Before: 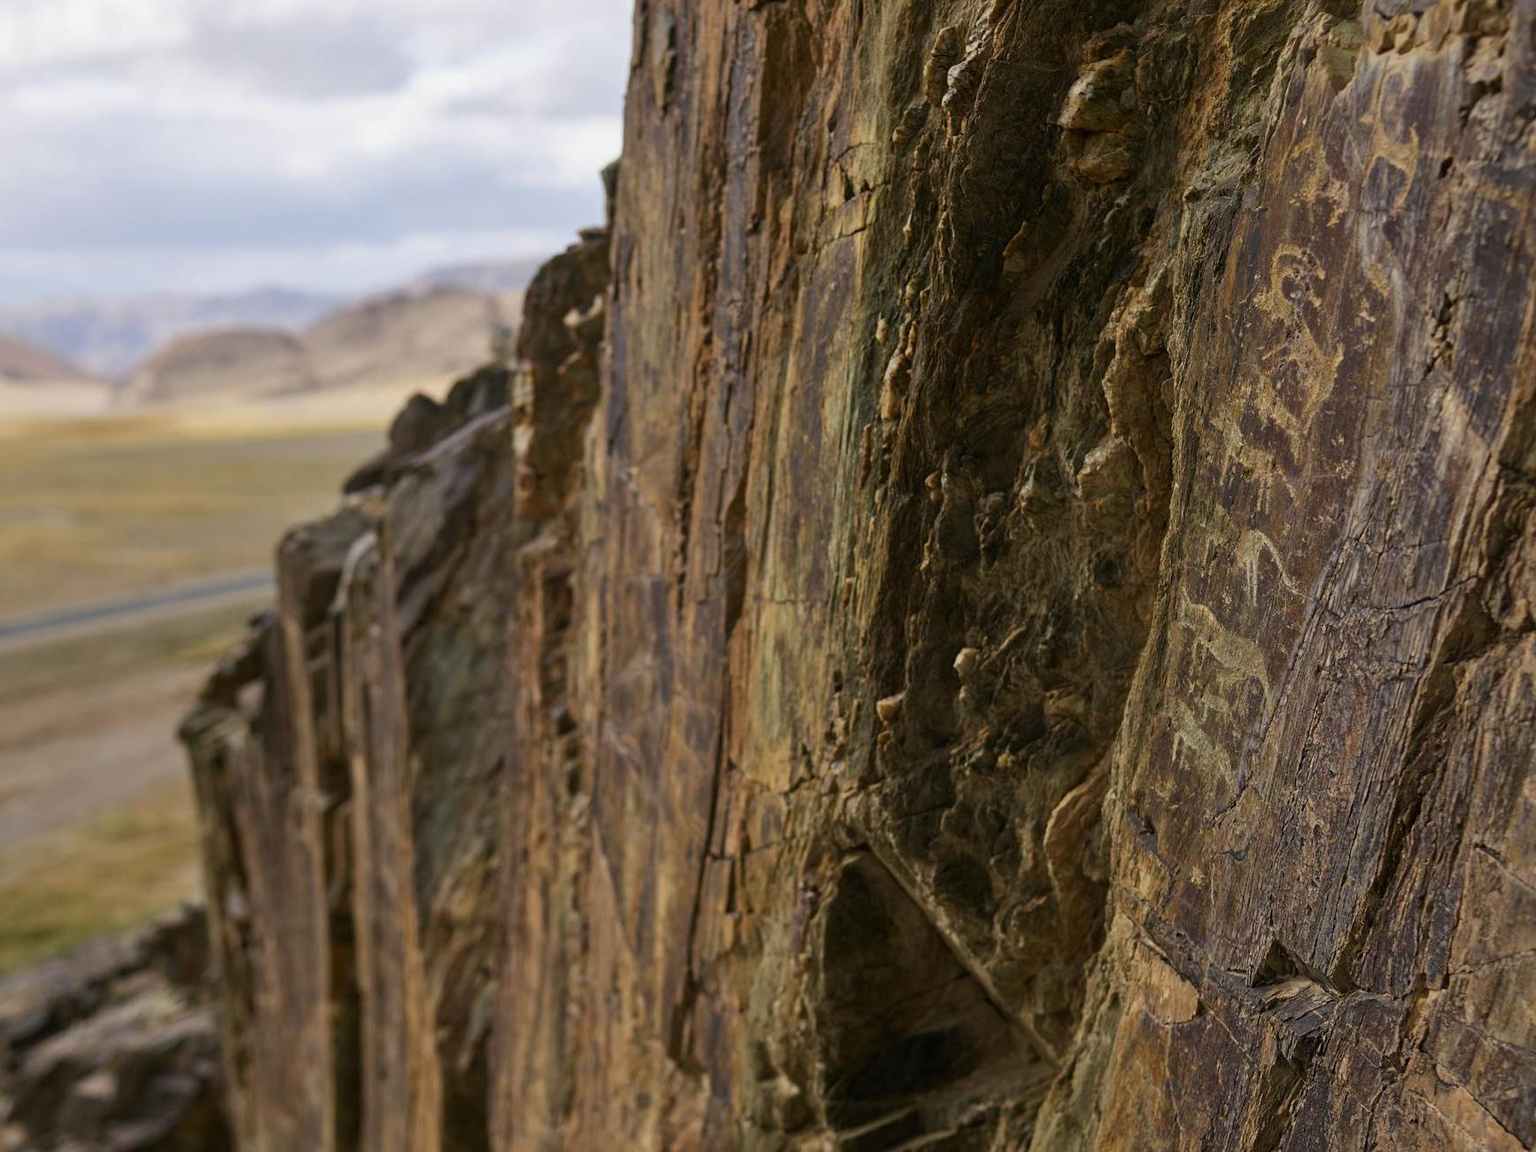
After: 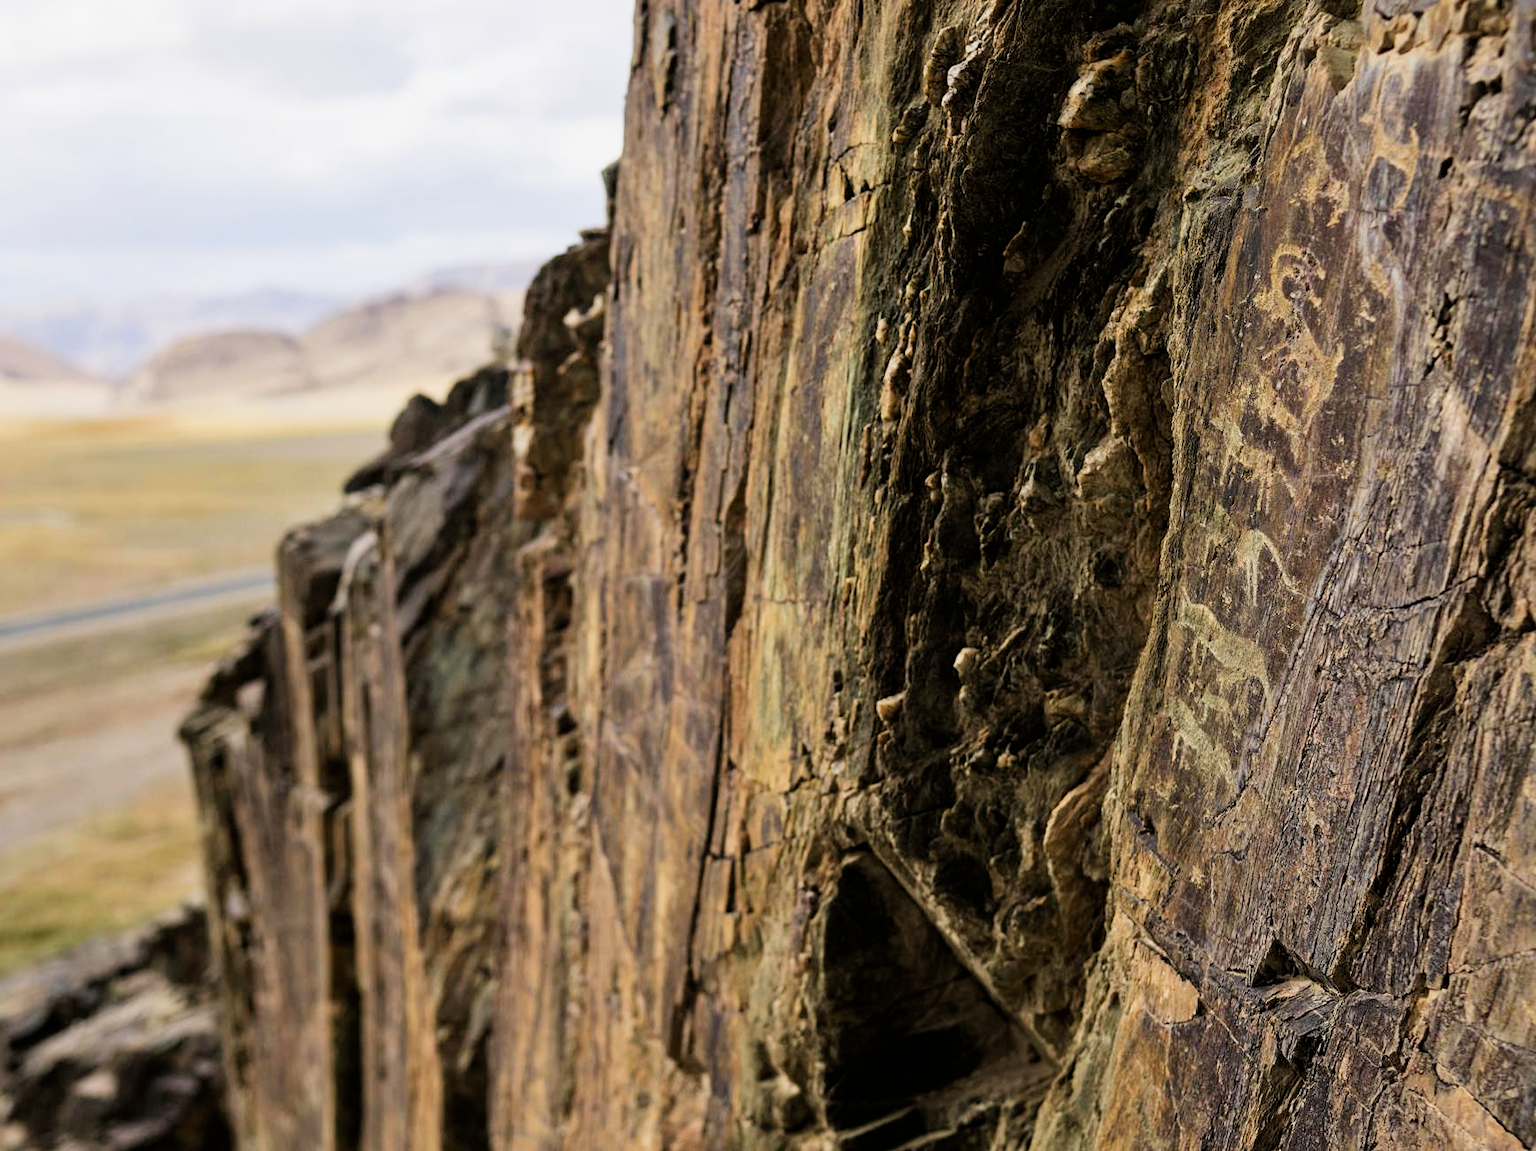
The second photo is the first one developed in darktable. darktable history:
exposure: exposure 0.811 EV, compensate highlight preservation false
filmic rgb: black relative exposure -5.15 EV, white relative exposure 3.95 EV, threshold 3.01 EV, hardness 2.88, contrast 1.298, highlights saturation mix -29.7%, enable highlight reconstruction true
